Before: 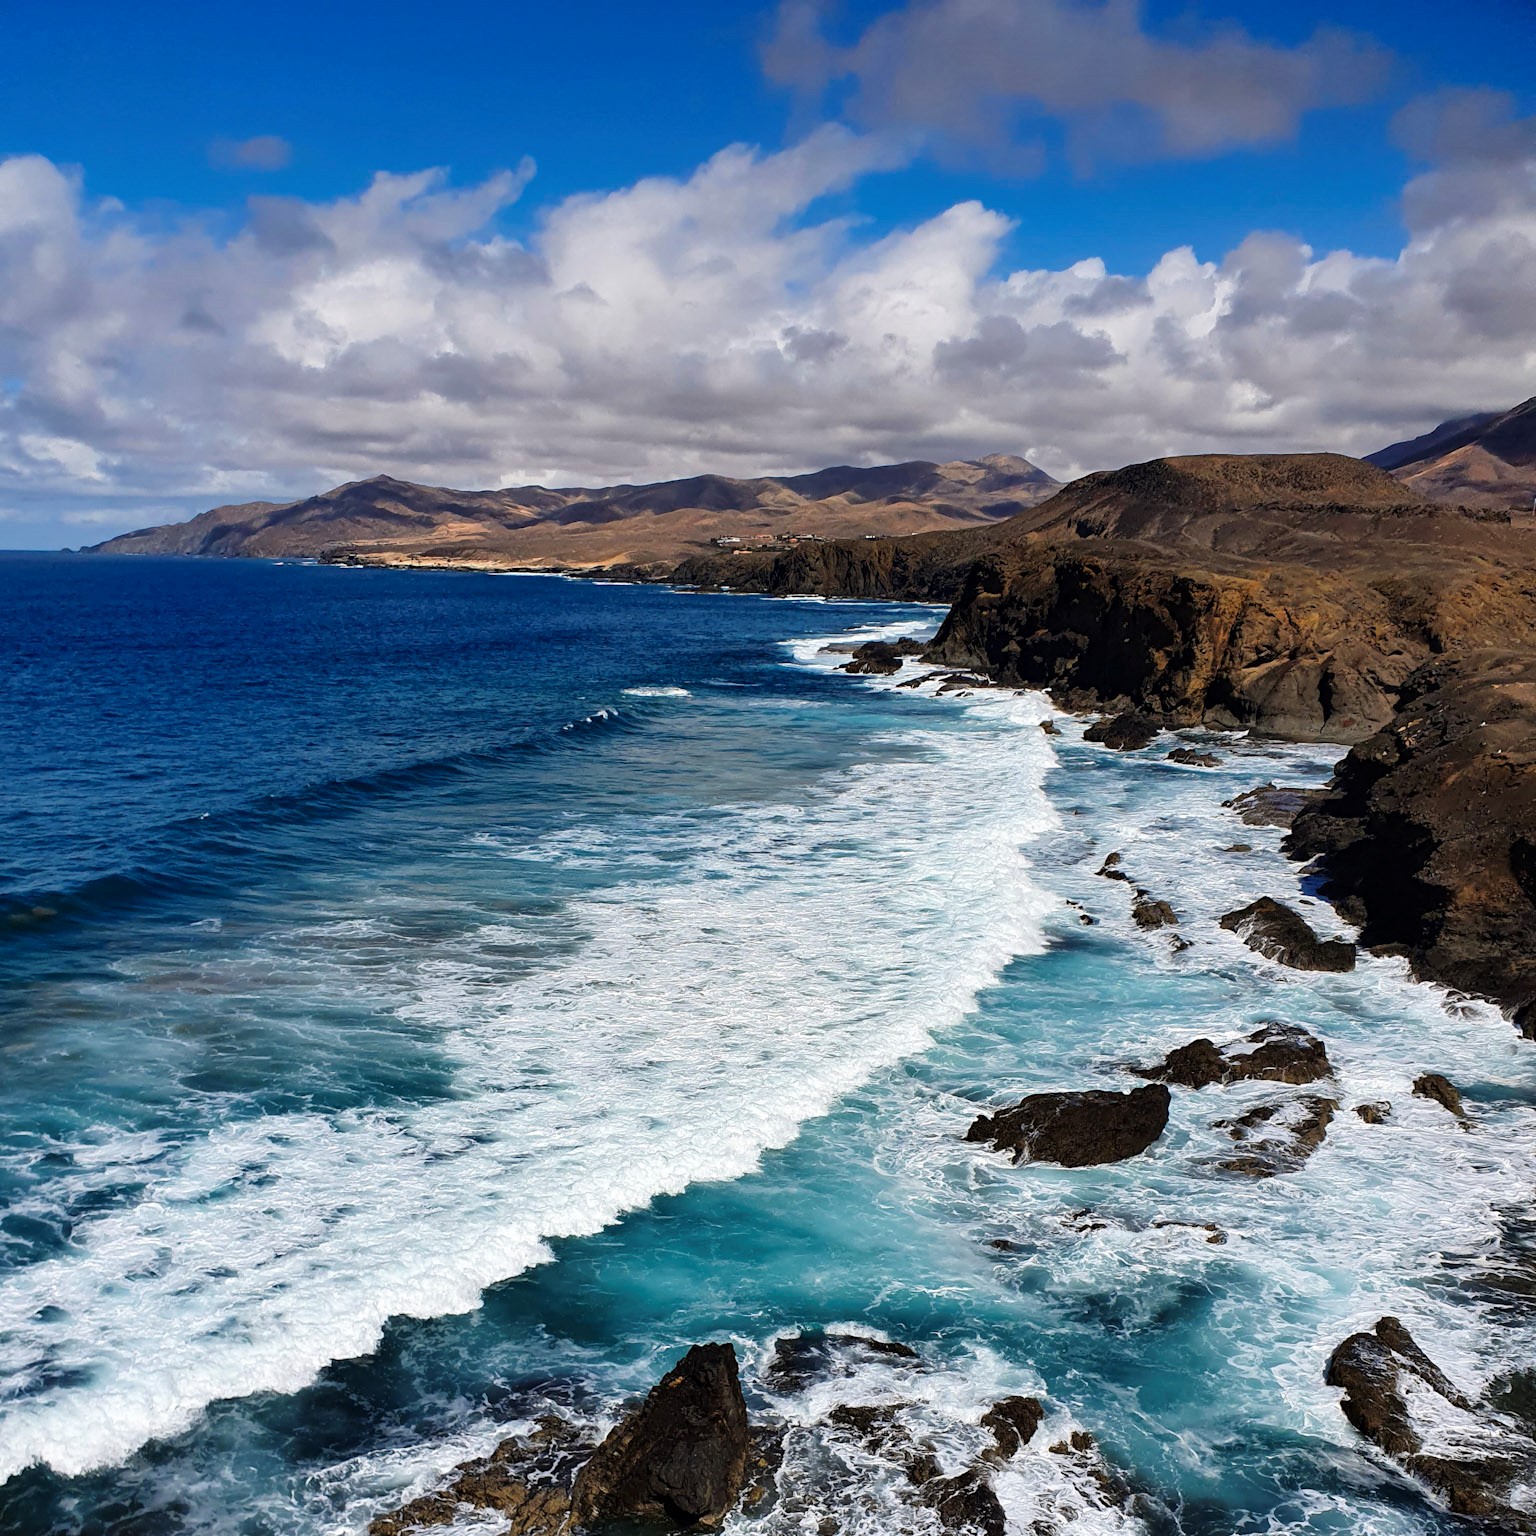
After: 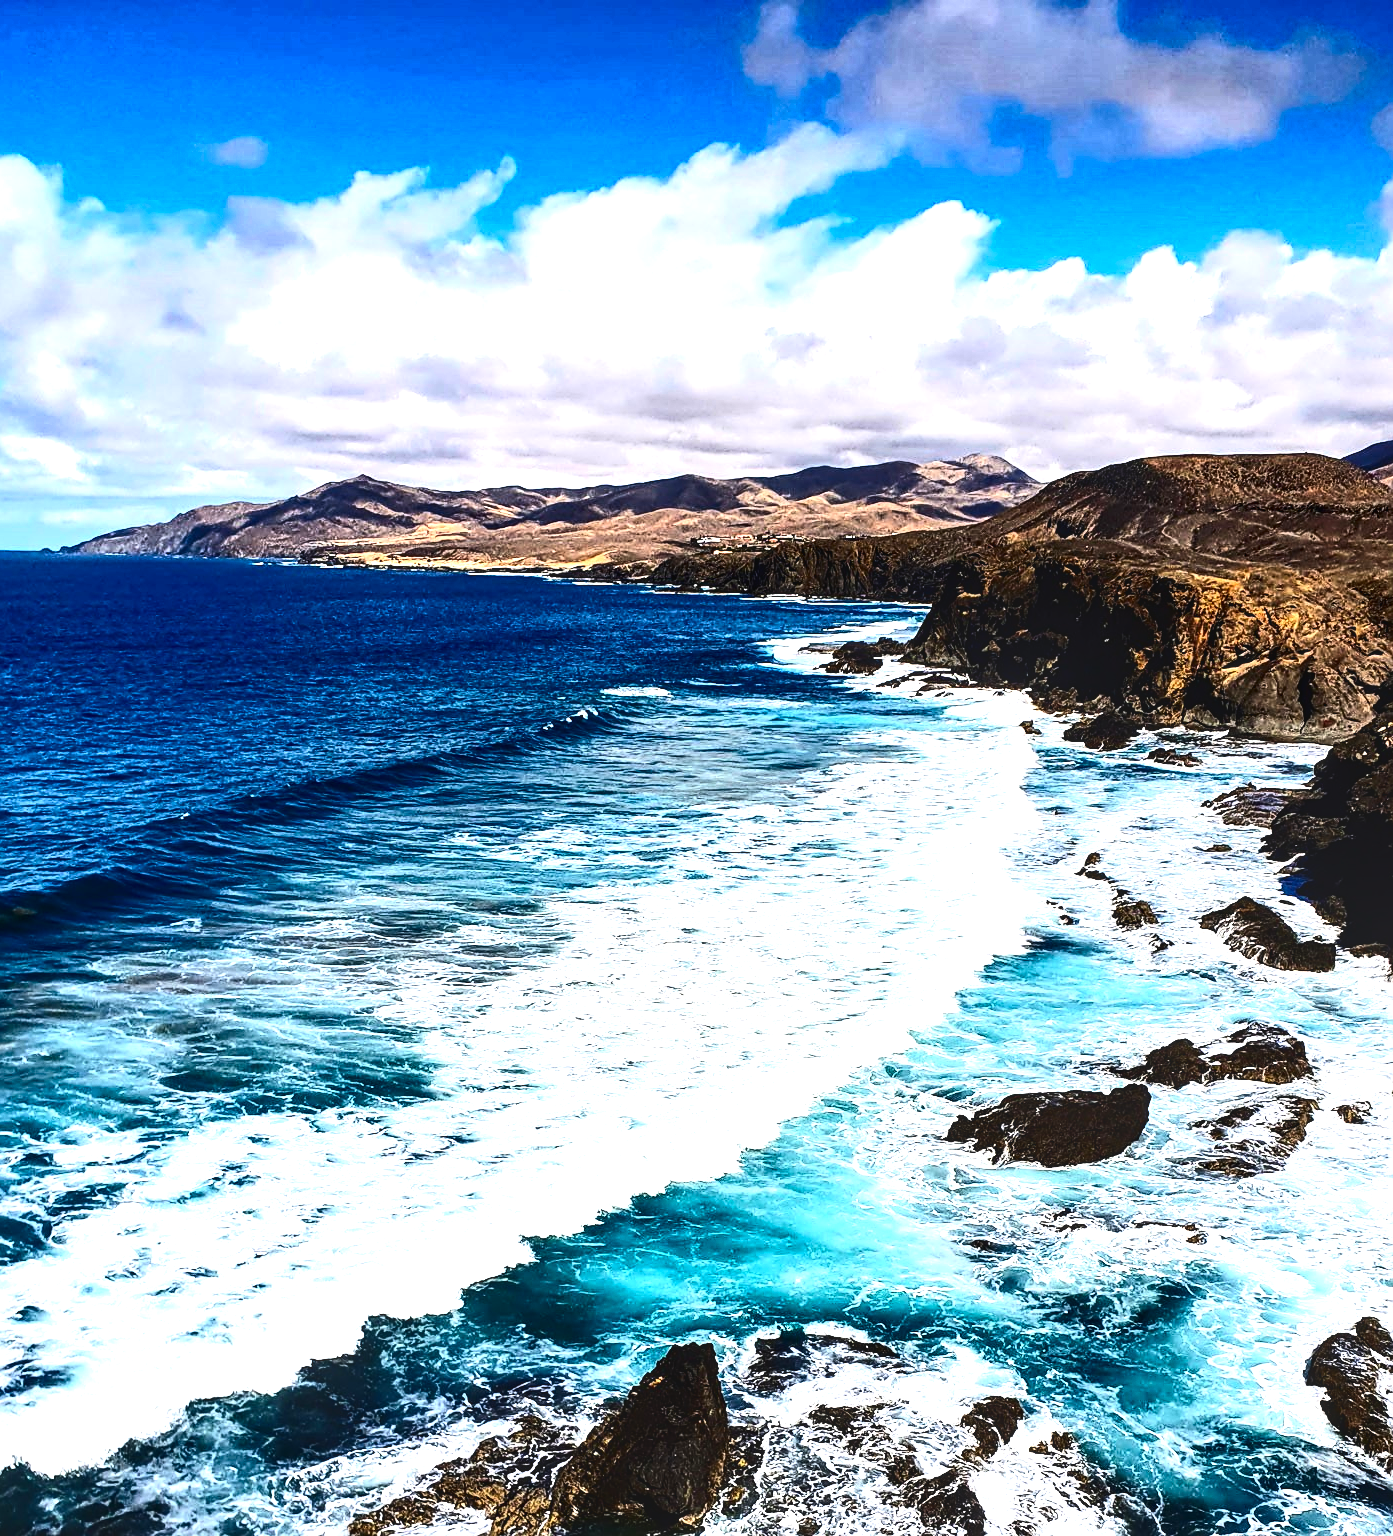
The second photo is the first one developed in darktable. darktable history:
contrast brightness saturation: contrast 0.326, brightness -0.076, saturation 0.165
exposure: black level correction -0.001, exposure 0.905 EV, compensate exposure bias true, compensate highlight preservation false
sharpen: on, module defaults
local contrast: detail 130%
crop and rotate: left 1.332%, right 7.968%
color balance rgb: perceptual saturation grading › global saturation 0.776%, perceptual saturation grading › mid-tones 11.676%, perceptual brilliance grading › global brilliance 15.719%, perceptual brilliance grading › shadows -35.444%
